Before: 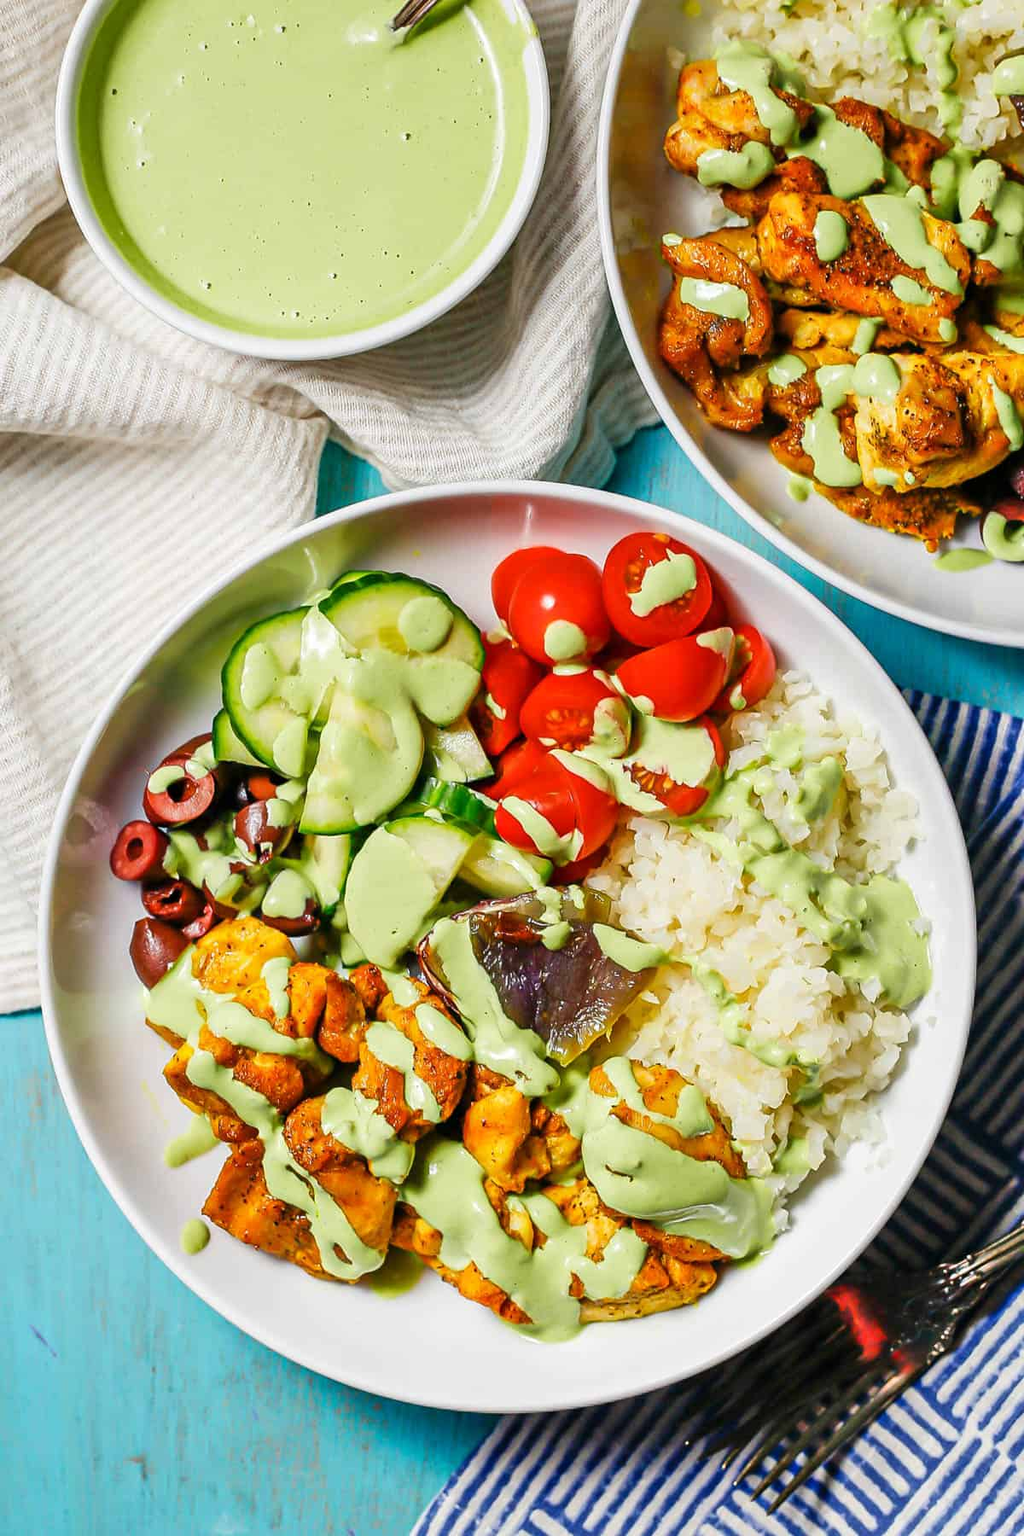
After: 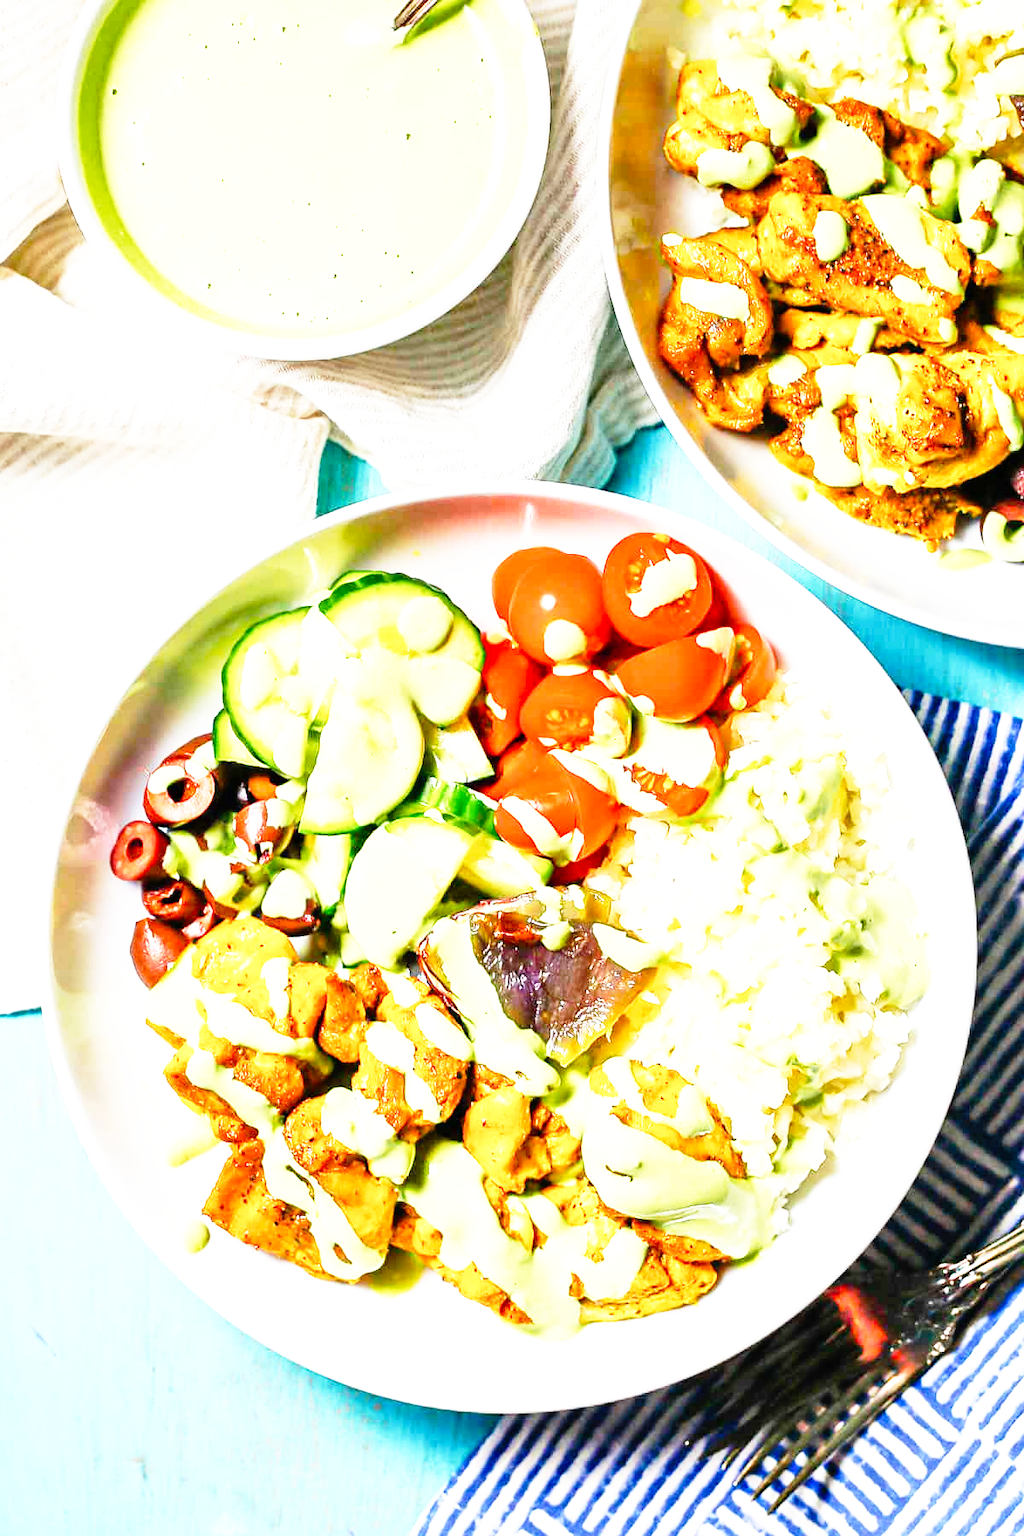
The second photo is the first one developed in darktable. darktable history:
exposure: black level correction 0, exposure 0.7 EV, compensate exposure bias true, compensate highlight preservation false
base curve: curves: ch0 [(0, 0) (0.012, 0.01) (0.073, 0.168) (0.31, 0.711) (0.645, 0.957) (1, 1)], preserve colors none
